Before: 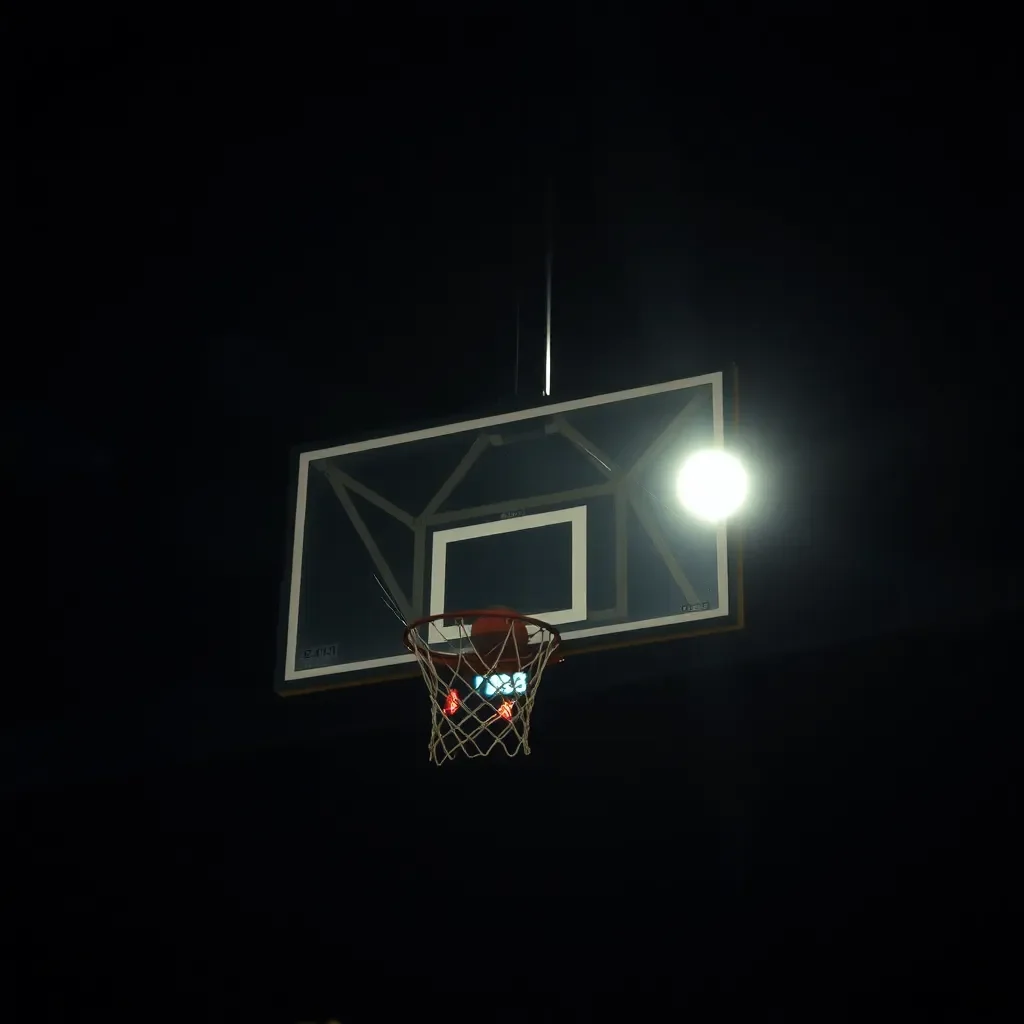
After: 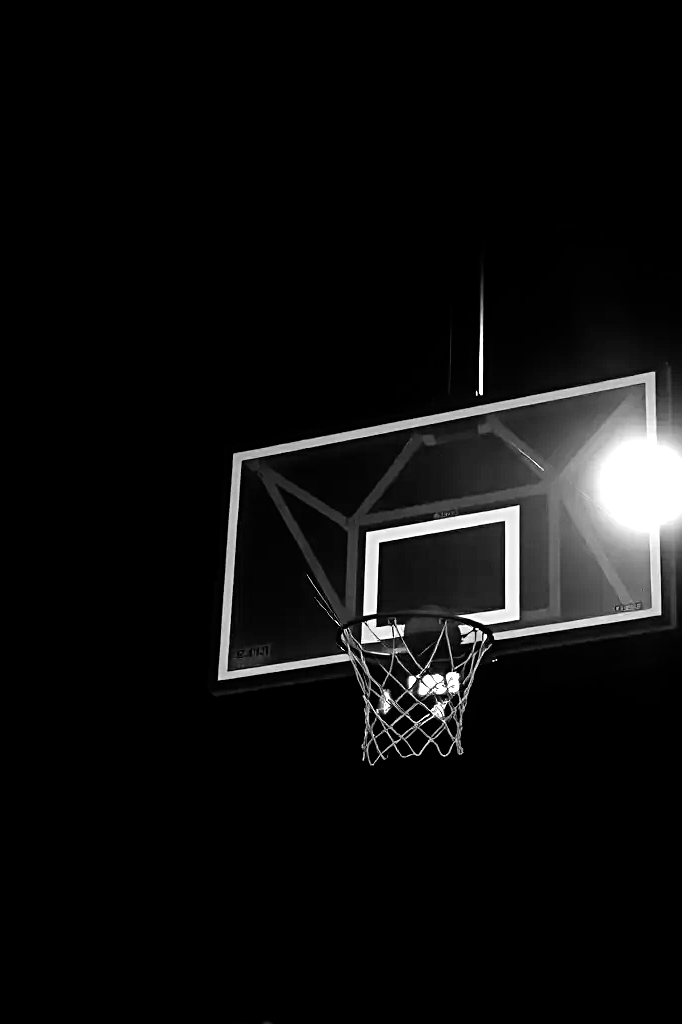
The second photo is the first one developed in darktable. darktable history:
sharpen: radius 3.119
crop and rotate: left 6.617%, right 26.717%
filmic rgb: black relative exposure -8.7 EV, white relative exposure 2.7 EV, threshold 3 EV, target black luminance 0%, hardness 6.25, latitude 76.53%, contrast 1.326, shadows ↔ highlights balance -0.349%, preserve chrominance no, color science v4 (2020), enable highlight reconstruction true
levels: levels [0, 0.435, 0.917]
color zones: curves: ch1 [(0, -0.394) (0.143, -0.394) (0.286, -0.394) (0.429, -0.392) (0.571, -0.391) (0.714, -0.391) (0.857, -0.391) (1, -0.394)]
exposure: black level correction 0, exposure 0.5 EV, compensate exposure bias true, compensate highlight preservation false
